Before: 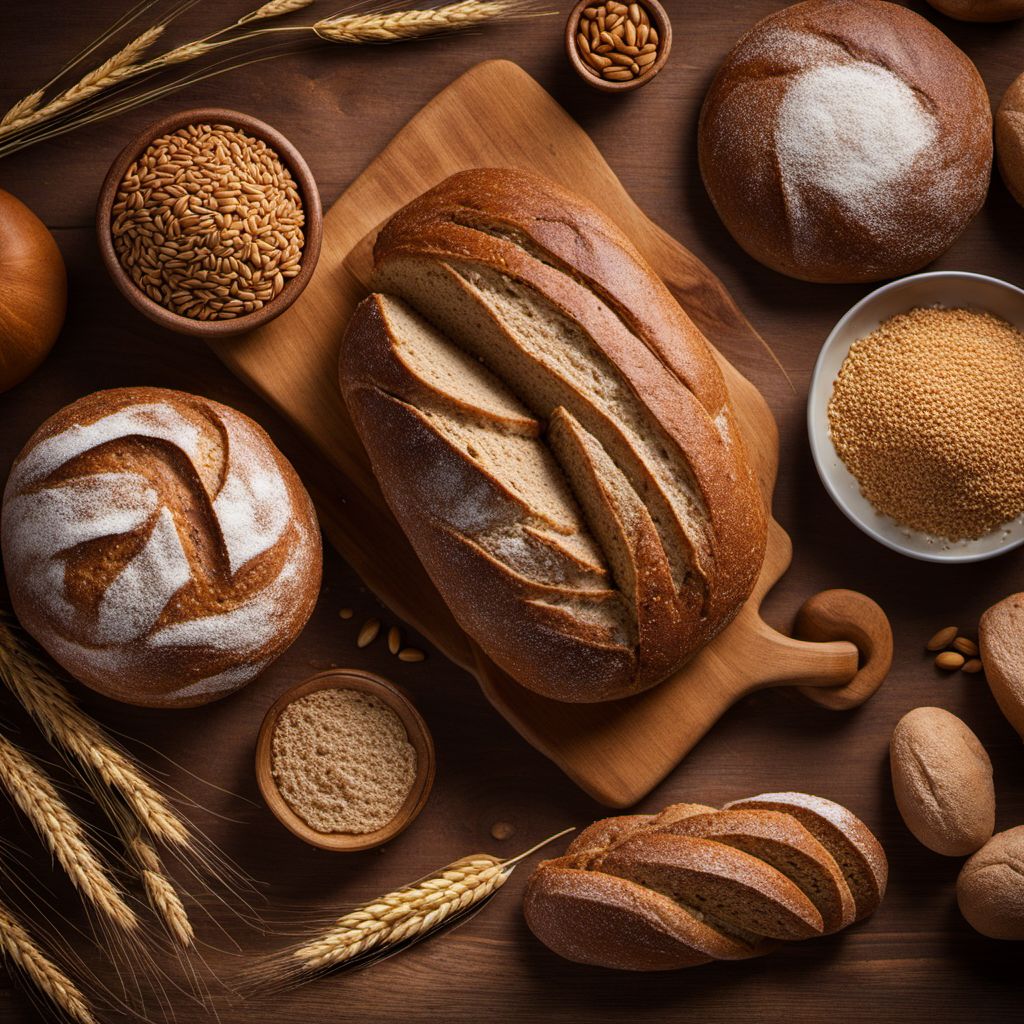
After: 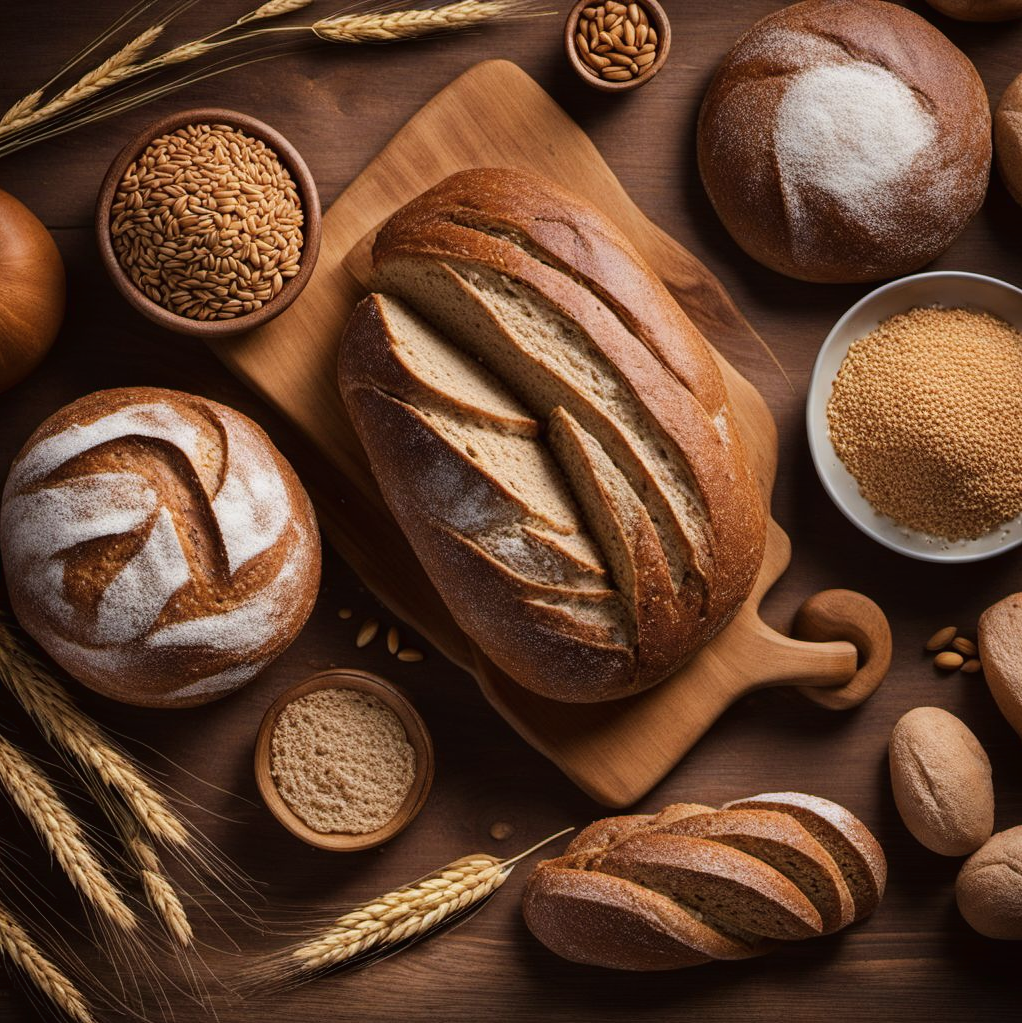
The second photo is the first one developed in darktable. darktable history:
tone curve: curves: ch0 [(0, 0.012) (0.036, 0.035) (0.274, 0.288) (0.504, 0.536) (0.844, 0.84) (1, 0.983)]; ch1 [(0, 0) (0.389, 0.403) (0.462, 0.486) (0.499, 0.498) (0.511, 0.502) (0.536, 0.547) (0.579, 0.578) (0.626, 0.645) (0.749, 0.781) (1, 1)]; ch2 [(0, 0) (0.457, 0.486) (0.5, 0.5) (0.557, 0.561) (0.614, 0.622) (0.704, 0.732) (1, 1)], color space Lab, linked channels, preserve colors none
crop and rotate: left 0.129%, bottom 0.008%
contrast brightness saturation: saturation -0.102
